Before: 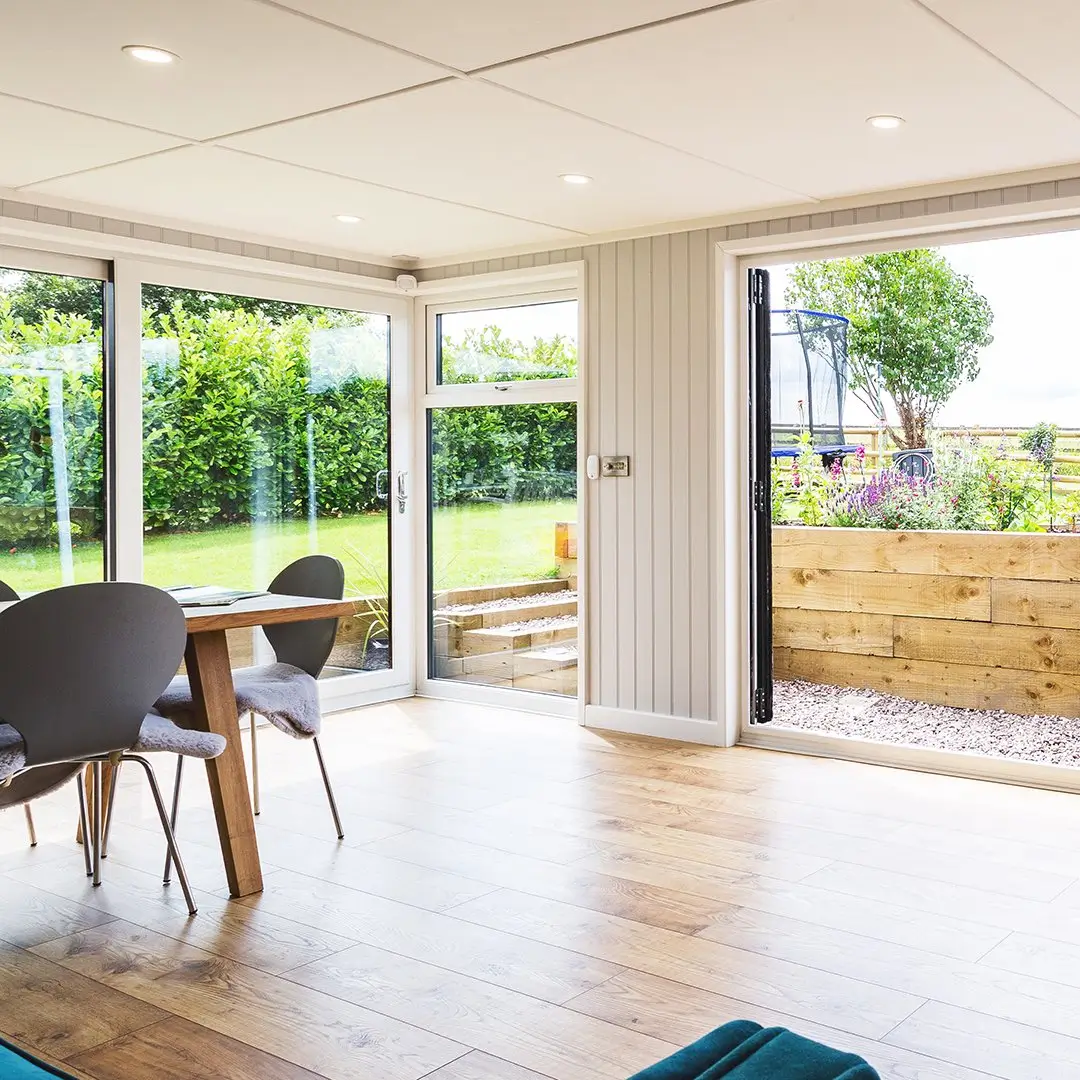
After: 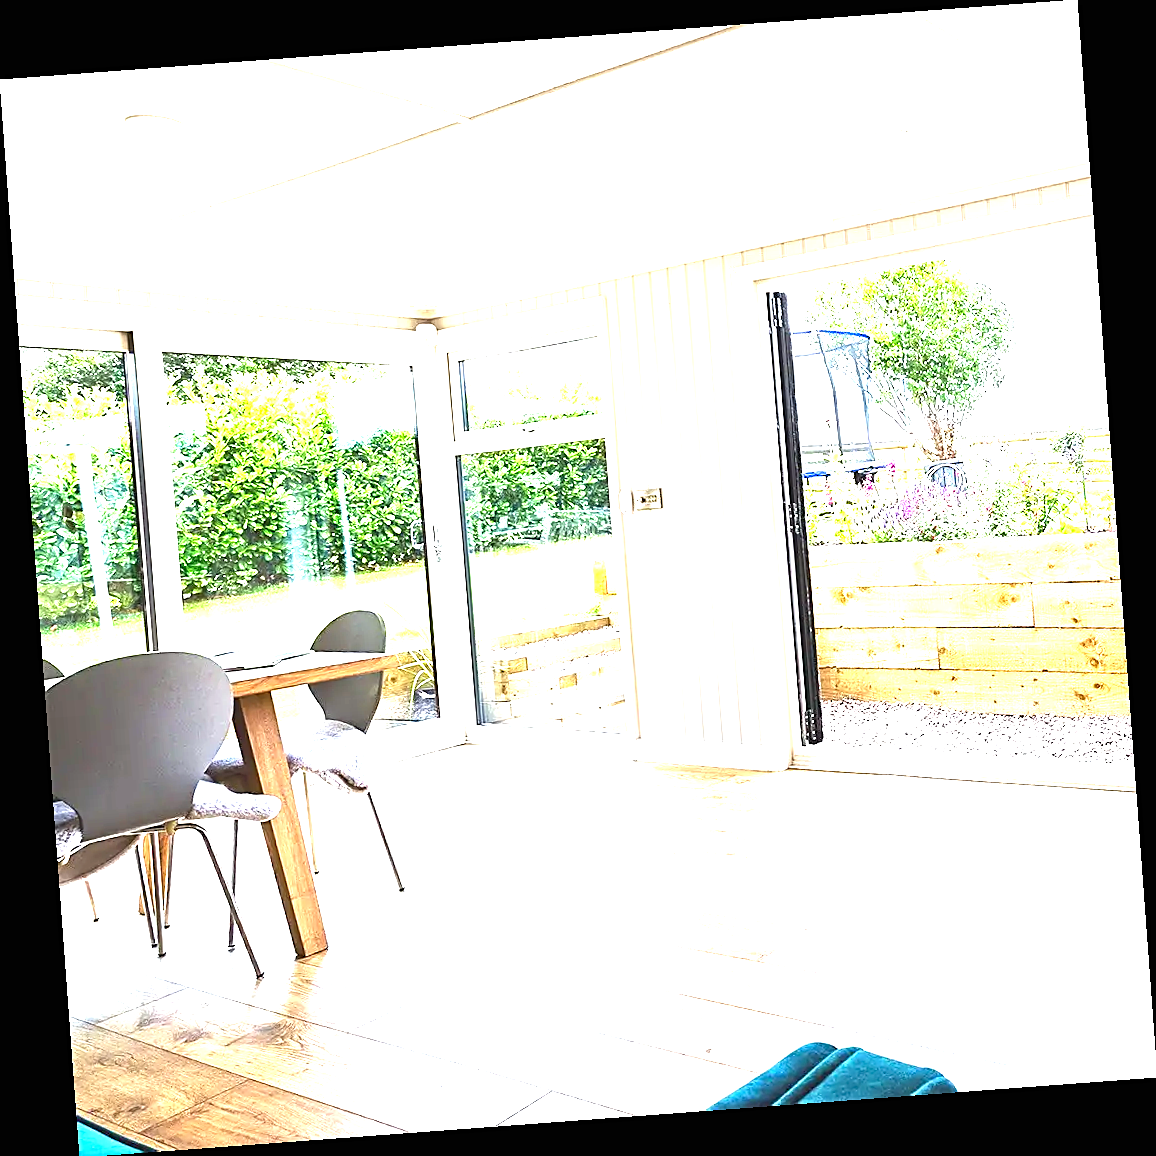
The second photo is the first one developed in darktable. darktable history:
white balance: red 0.978, blue 0.999
levels: levels [0, 0.394, 0.787]
exposure: black level correction 0, exposure 1.1 EV, compensate highlight preservation false
rotate and perspective: rotation -4.25°, automatic cropping off
sharpen: on, module defaults
